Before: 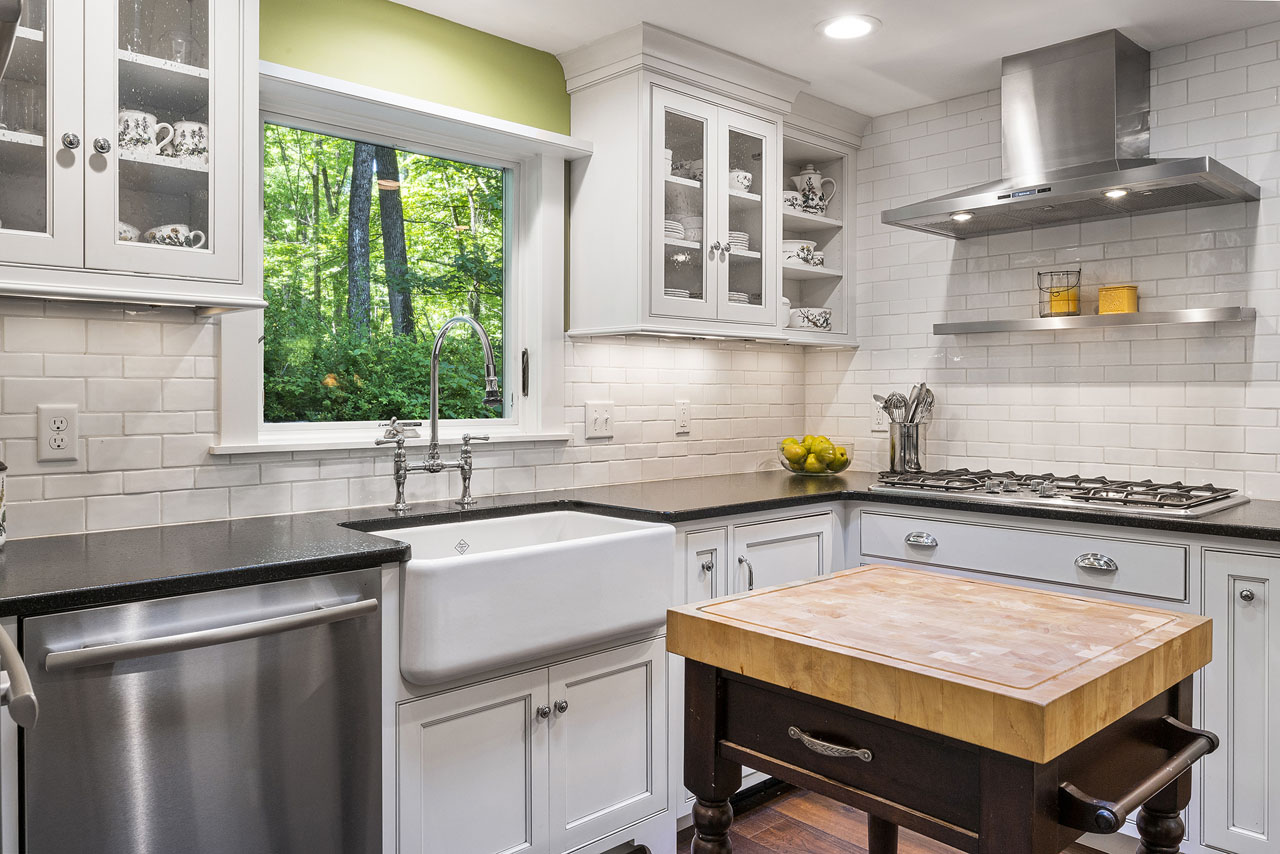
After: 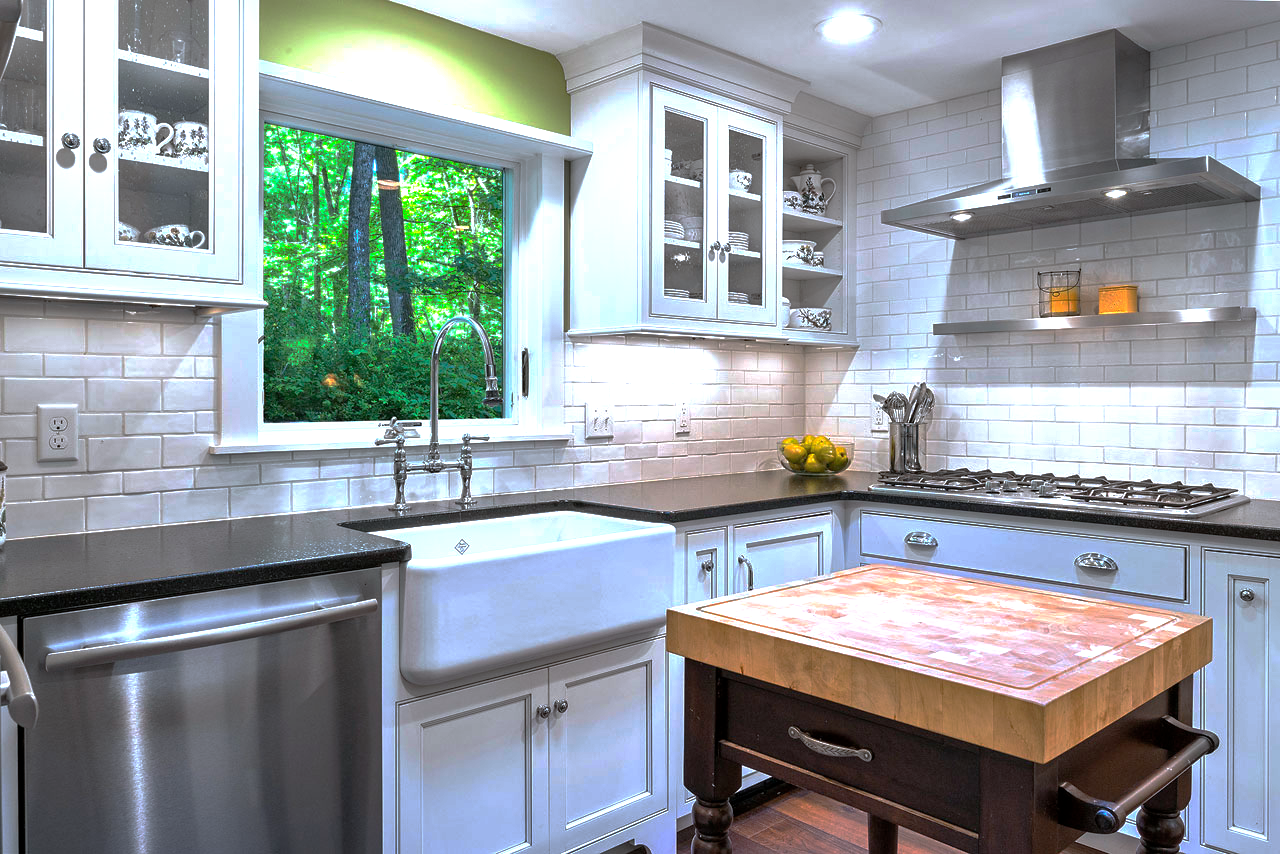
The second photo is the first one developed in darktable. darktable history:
color calibration: illuminant custom, x 0.368, y 0.373, temperature 4340.23 K
exposure: exposure 0.608 EV, compensate highlight preservation false
base curve: curves: ch0 [(0, 0) (0.841, 0.609) (1, 1)], preserve colors none
shadows and highlights: shadows 24.94, highlights -24.24
